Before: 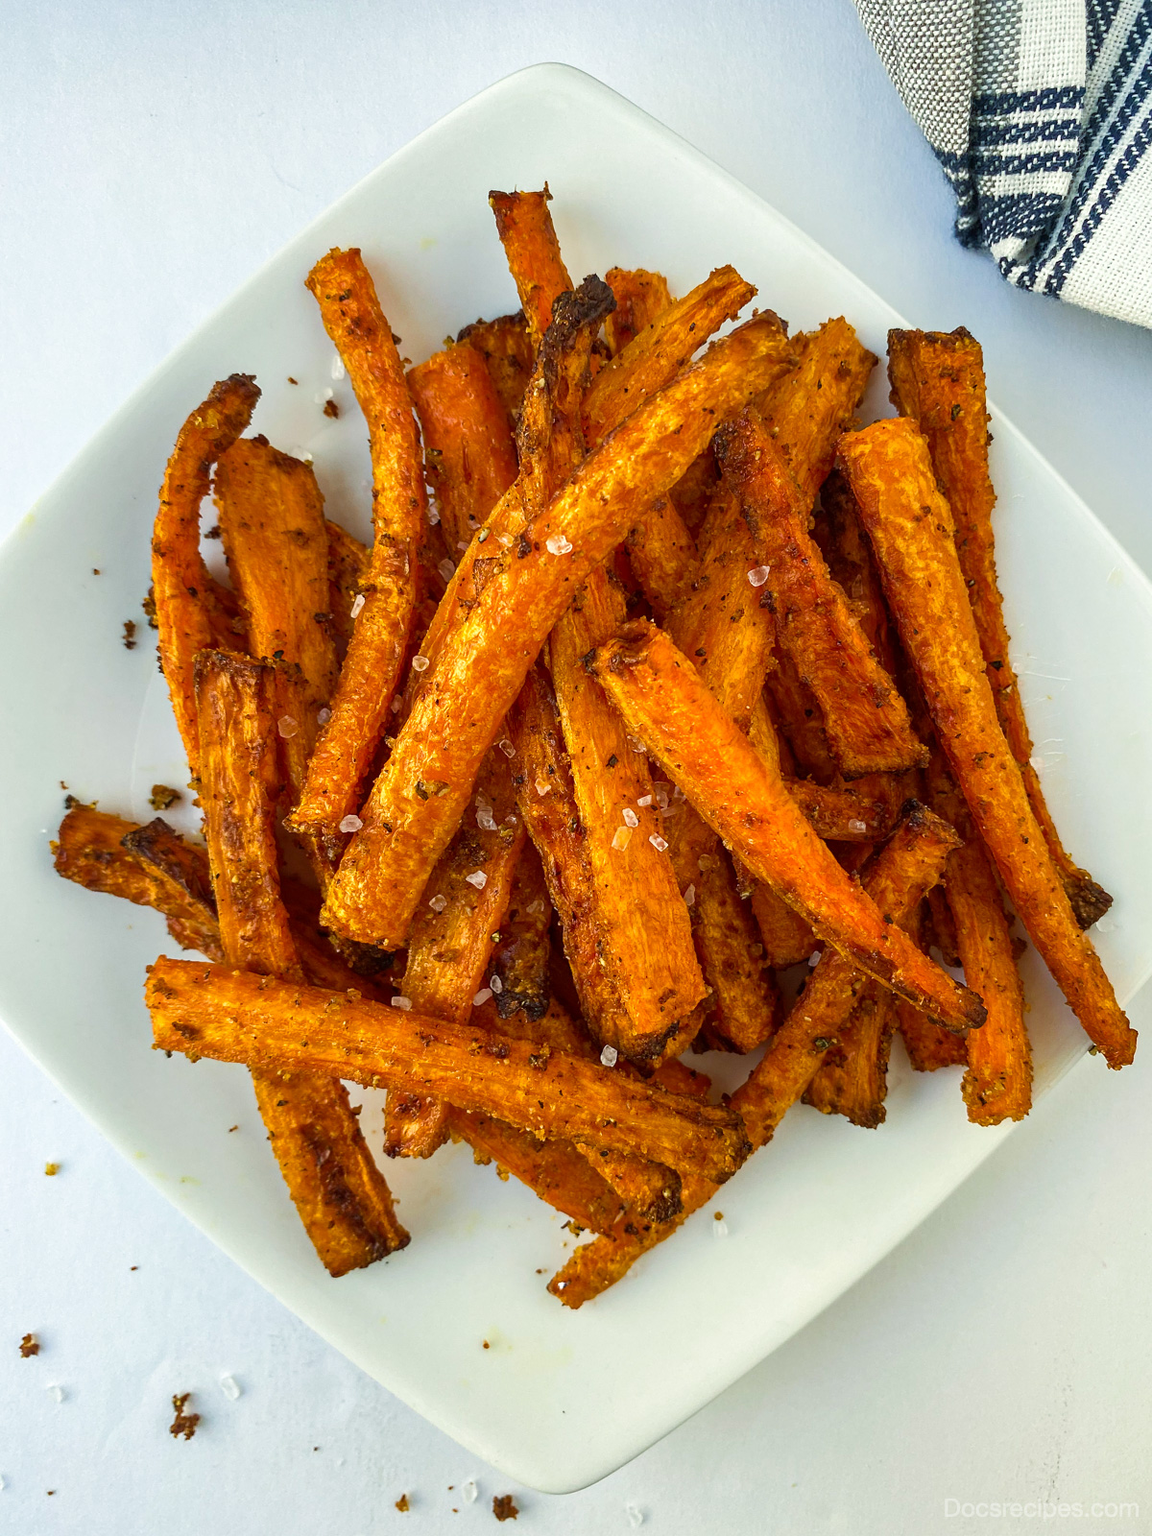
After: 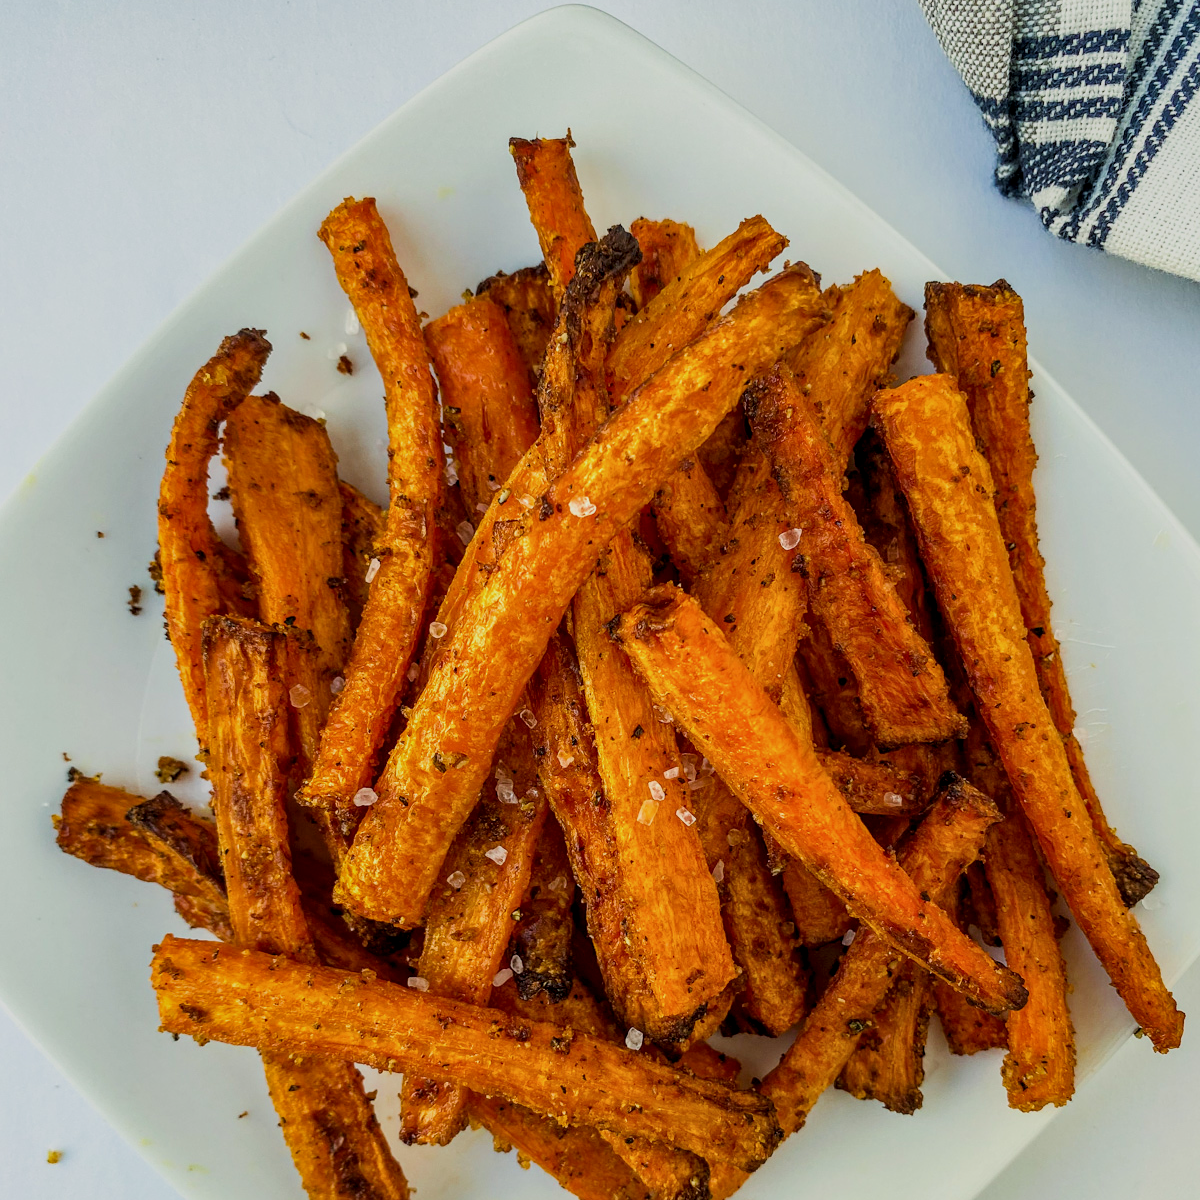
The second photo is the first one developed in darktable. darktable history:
crop: top 3.857%, bottom 21.132%
local contrast: on, module defaults
filmic rgb: black relative exposure -7.65 EV, white relative exposure 4.56 EV, hardness 3.61, color science v6 (2022)
